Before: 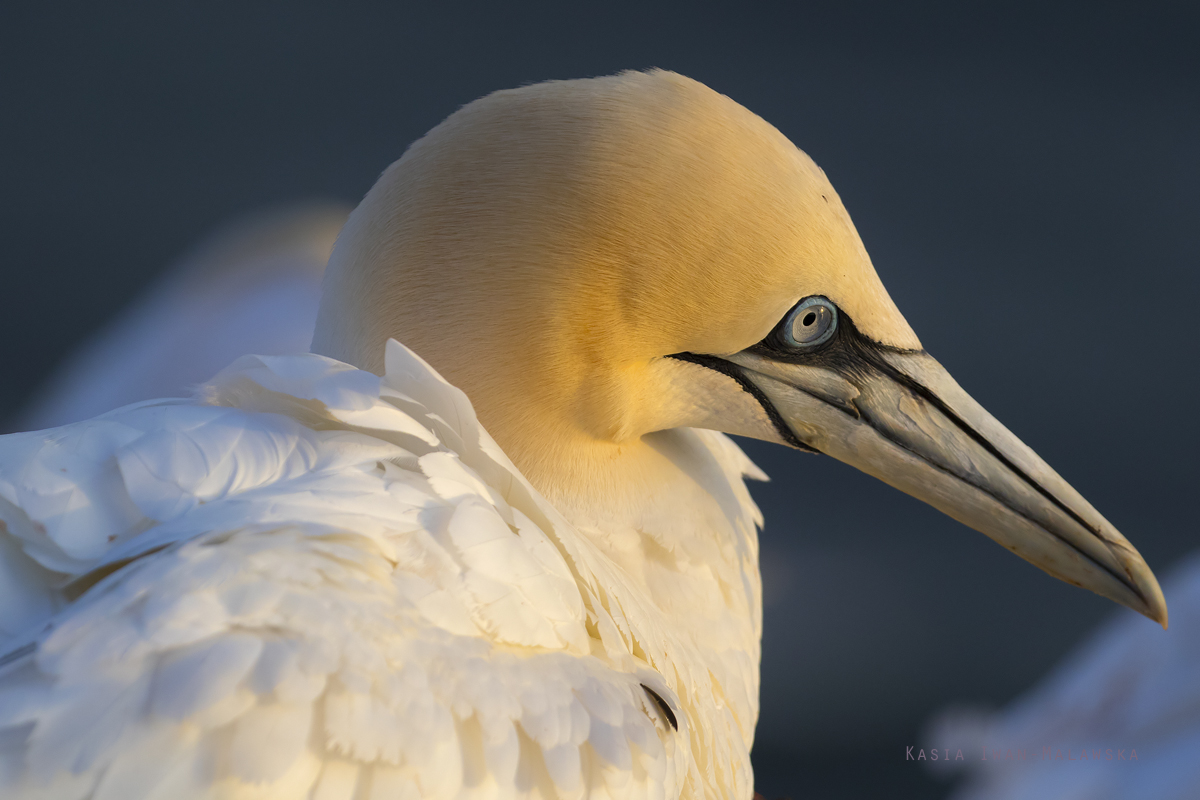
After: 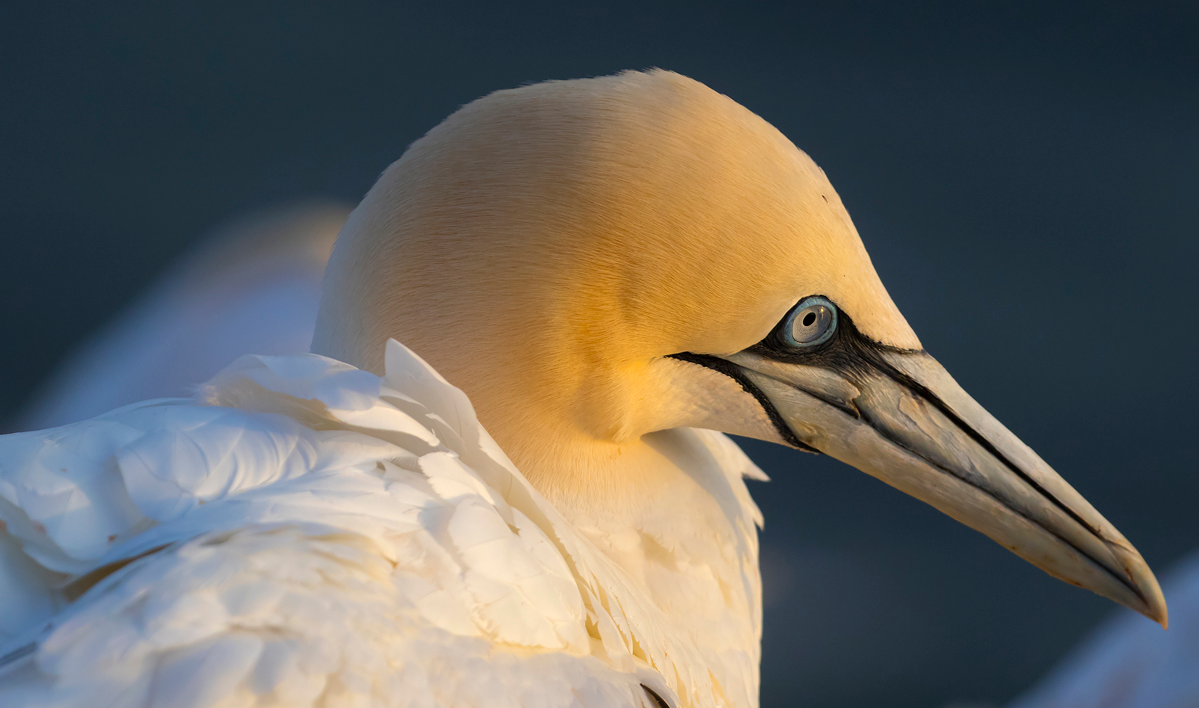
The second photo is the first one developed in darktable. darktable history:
crop and rotate: top 0%, bottom 11.442%
